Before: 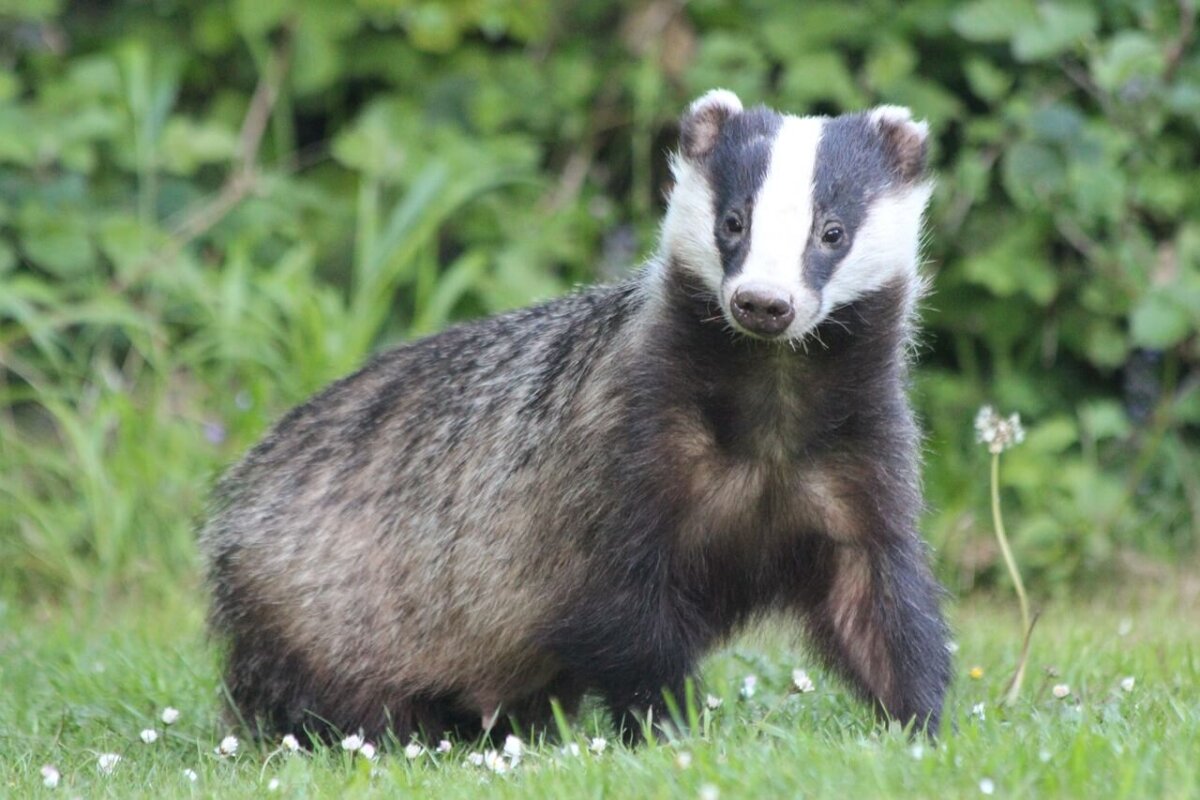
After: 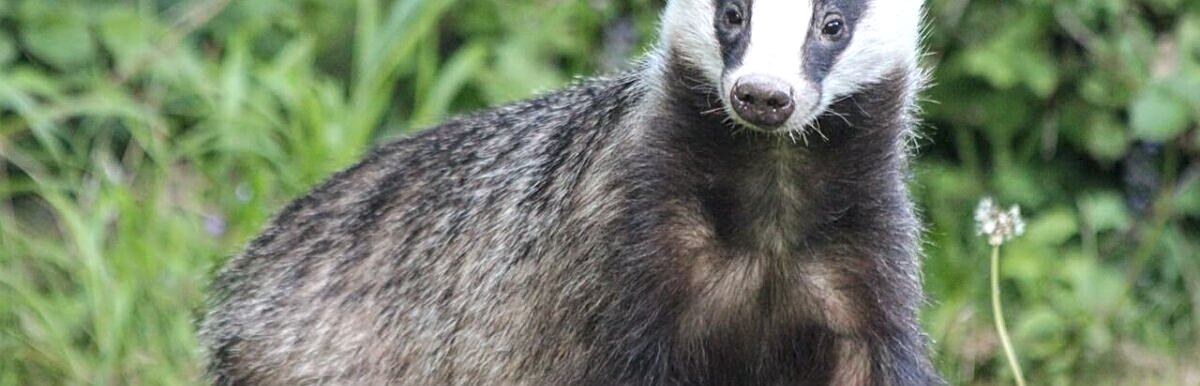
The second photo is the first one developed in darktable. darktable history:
sharpen: on, module defaults
crop and rotate: top 26.003%, bottom 25.674%
local contrast: highlights 99%, shadows 86%, detail 160%, midtone range 0.2
